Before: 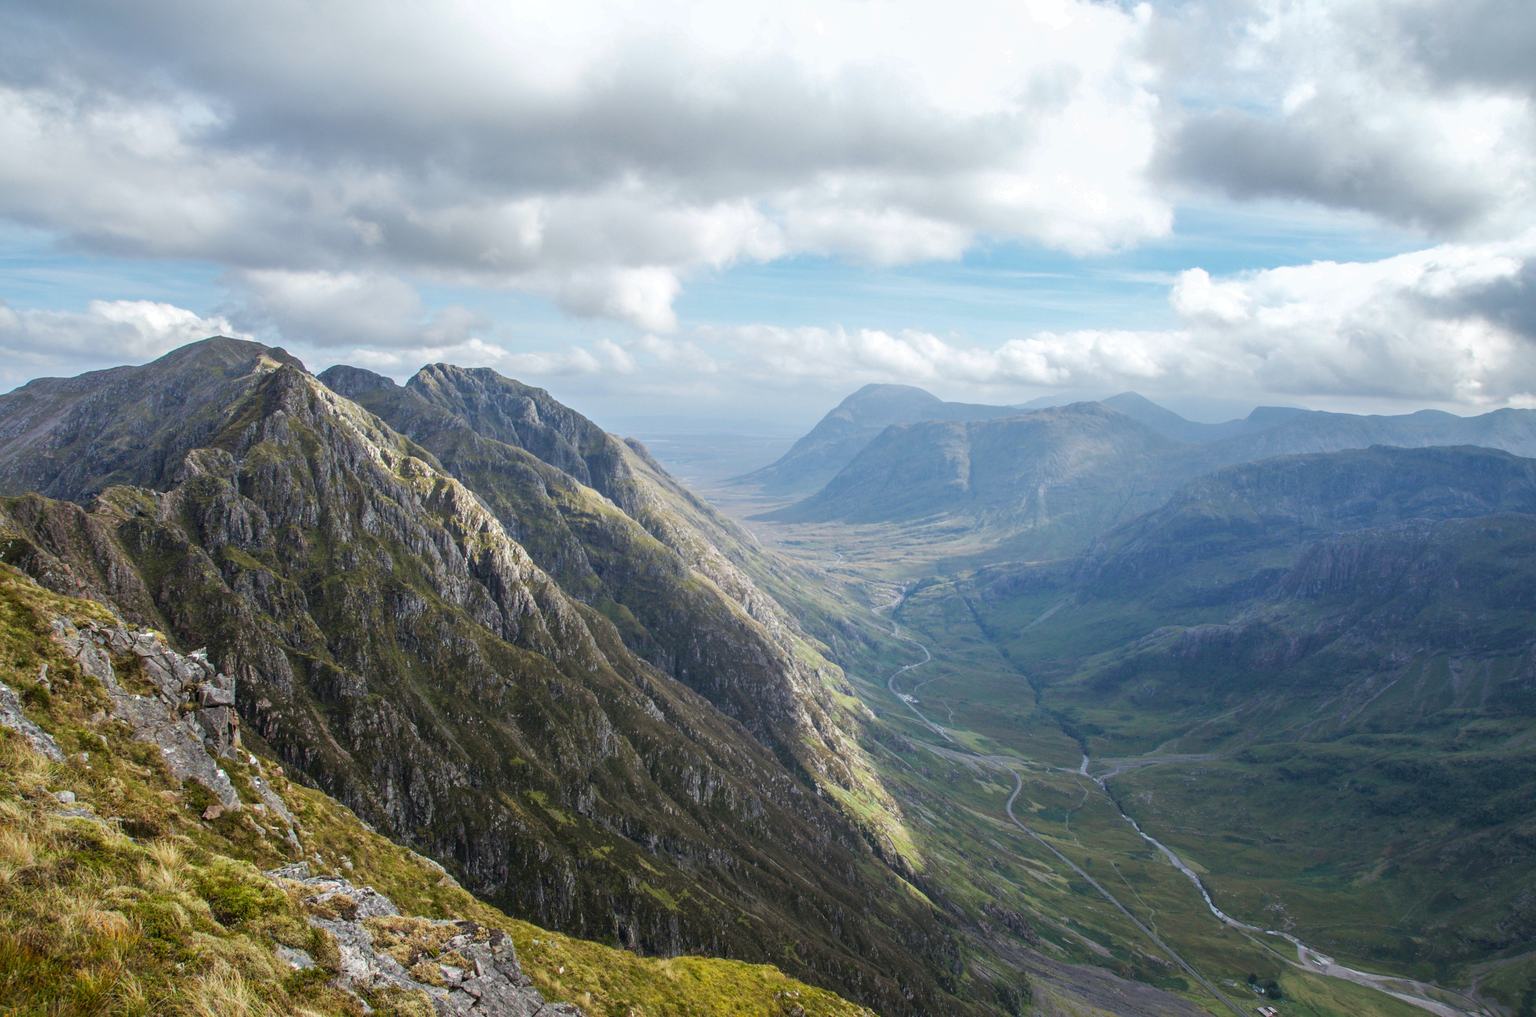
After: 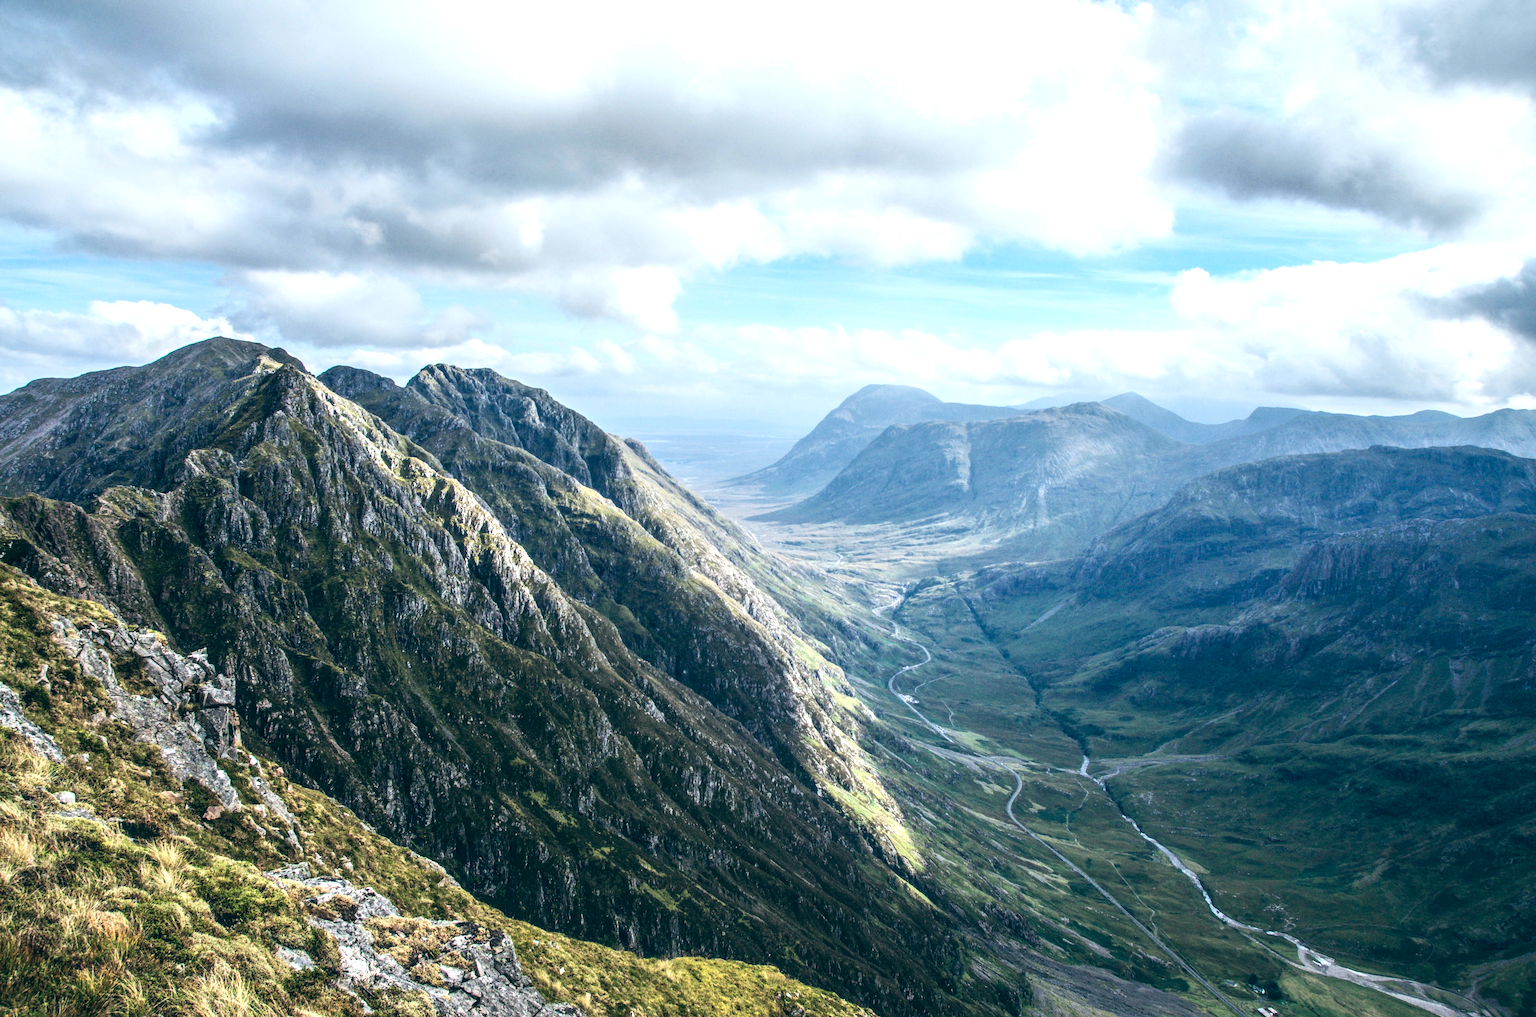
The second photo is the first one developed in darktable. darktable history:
color balance: lift [1.016, 0.983, 1, 1.017], gamma [0.958, 1, 1, 1], gain [0.981, 1.007, 0.993, 1.002], input saturation 118.26%, contrast 13.43%, contrast fulcrum 21.62%, output saturation 82.76%
contrast brightness saturation: contrast 0.24, brightness 0.09
local contrast: detail 150%
